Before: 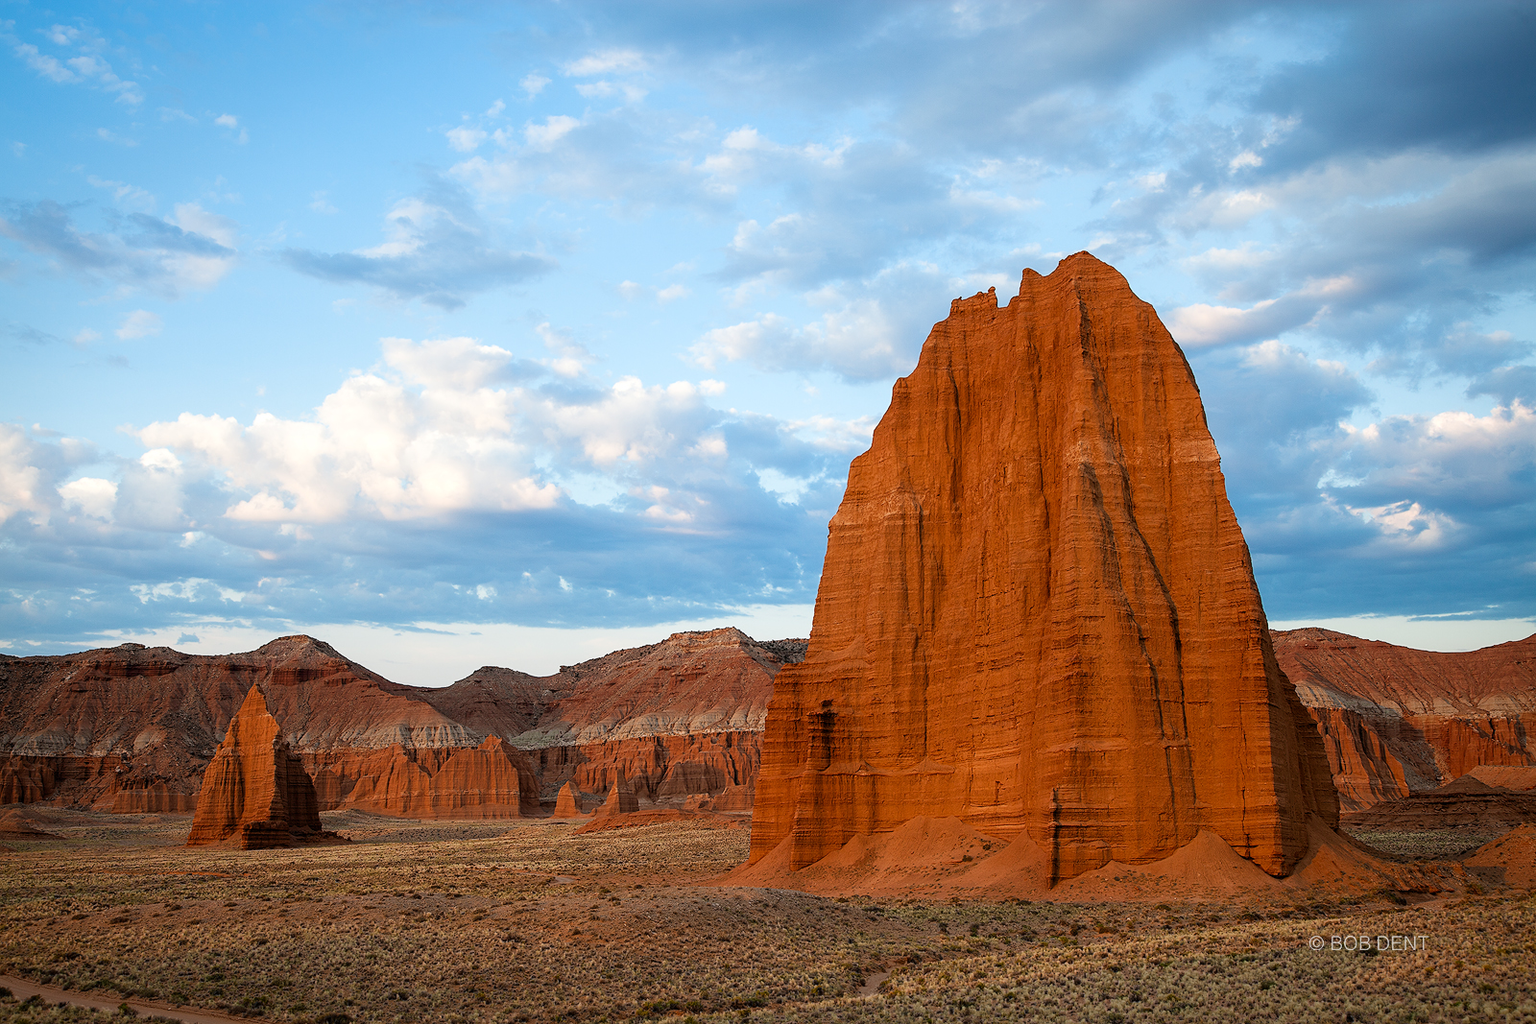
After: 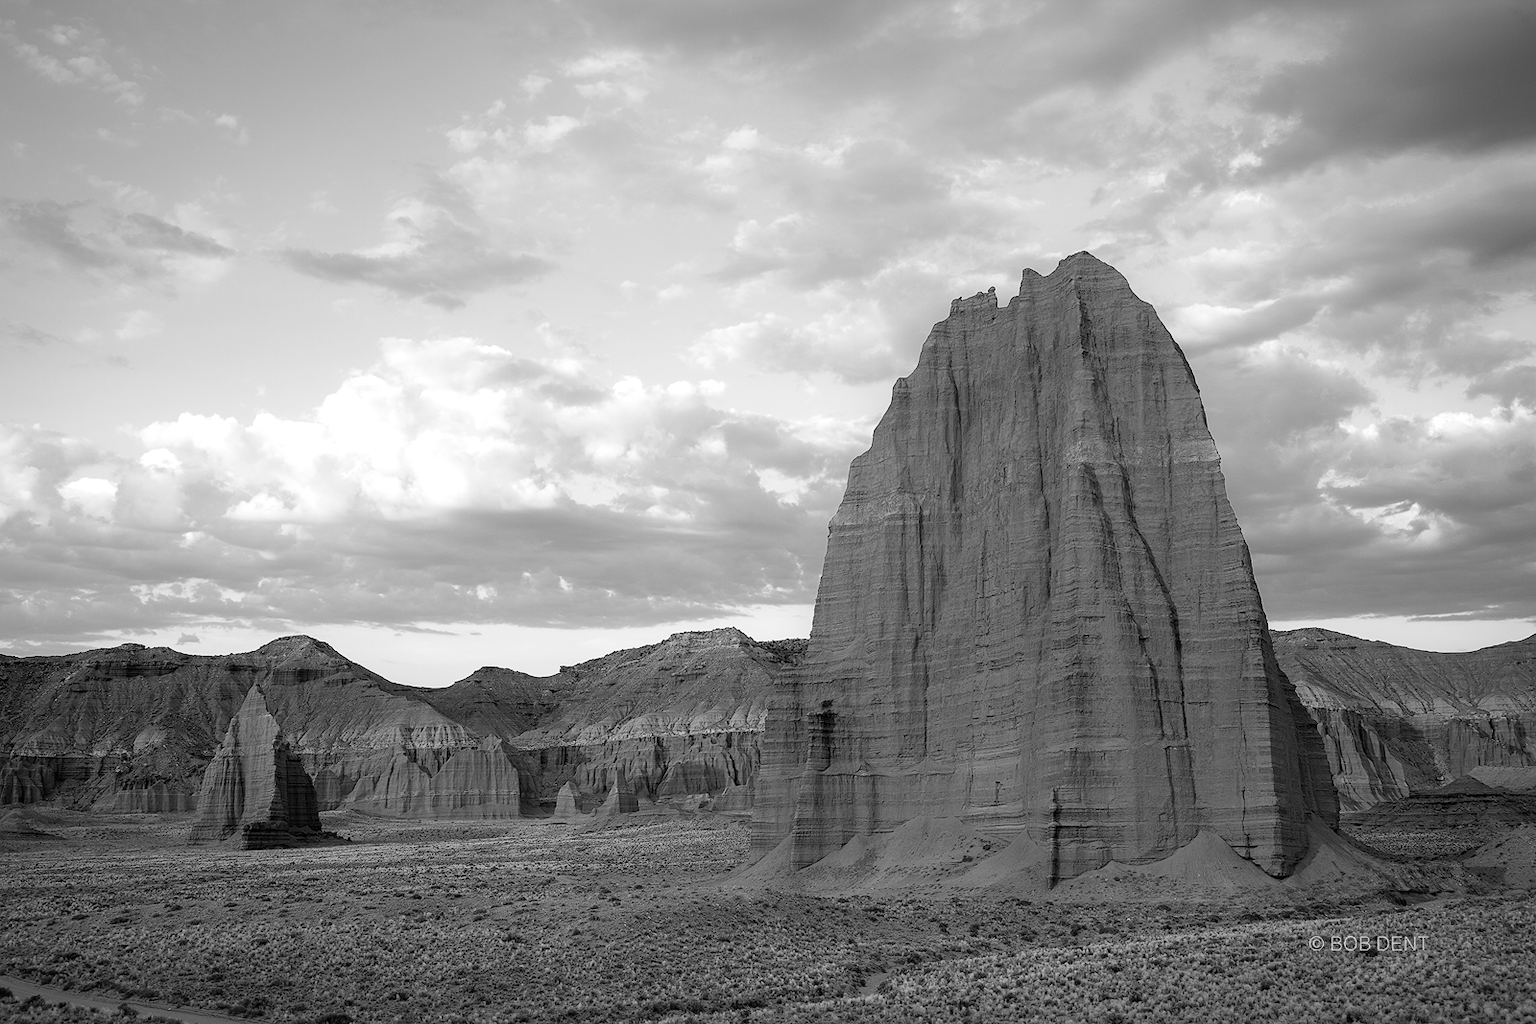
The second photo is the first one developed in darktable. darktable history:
white balance: red 1.188, blue 1.11
monochrome: a -4.13, b 5.16, size 1
